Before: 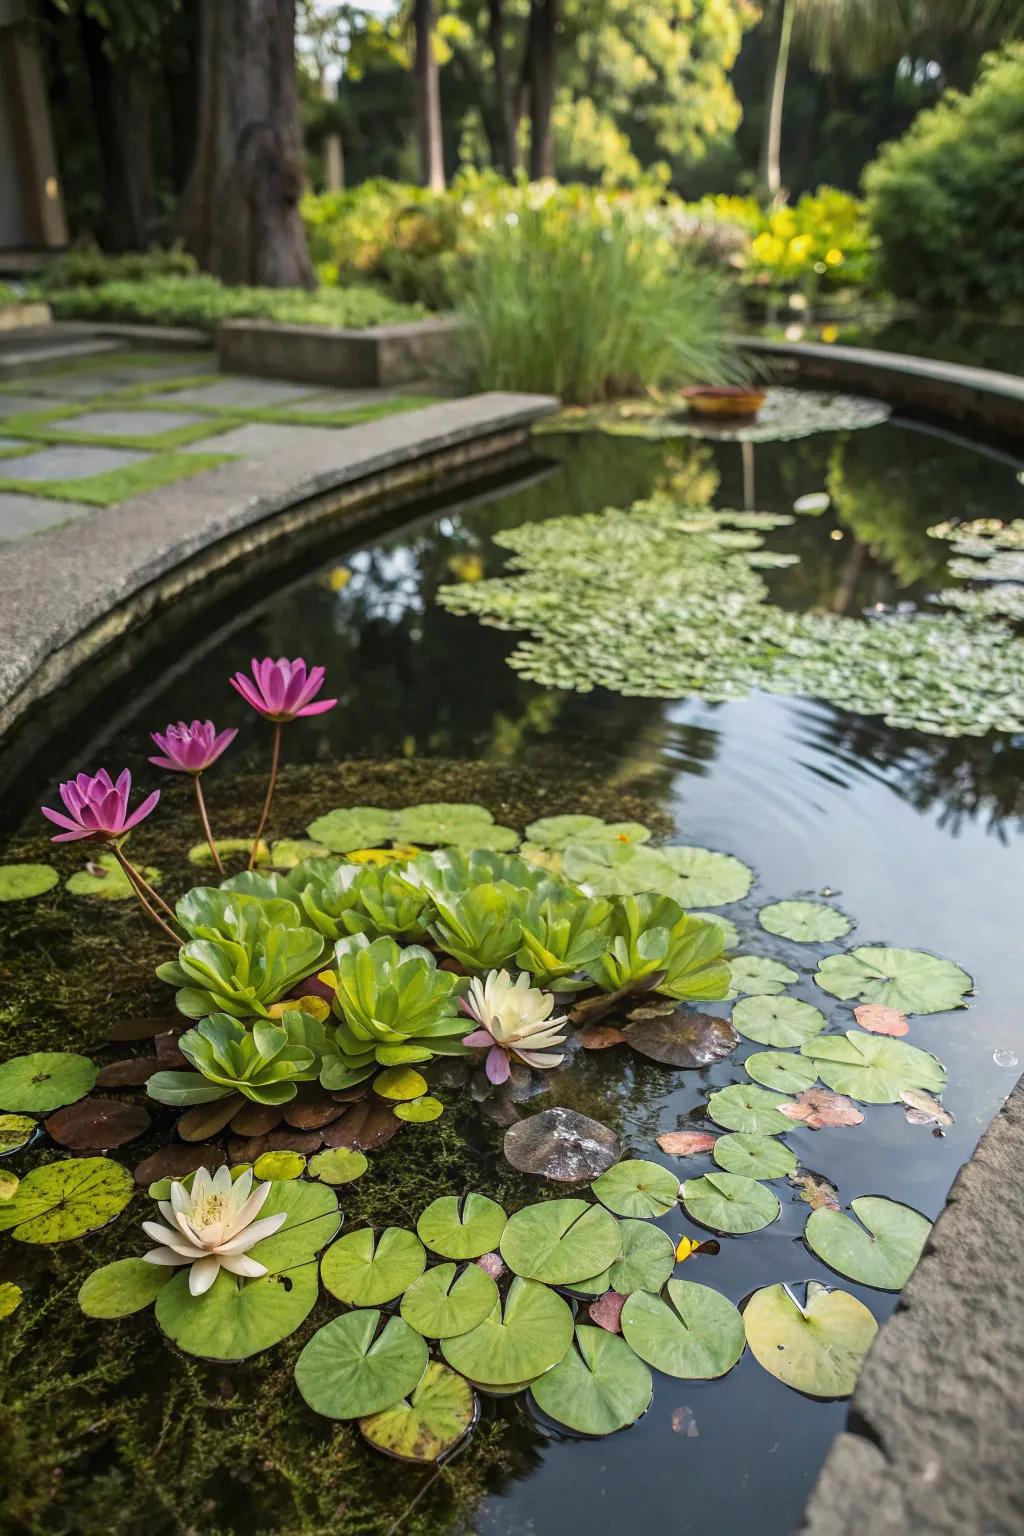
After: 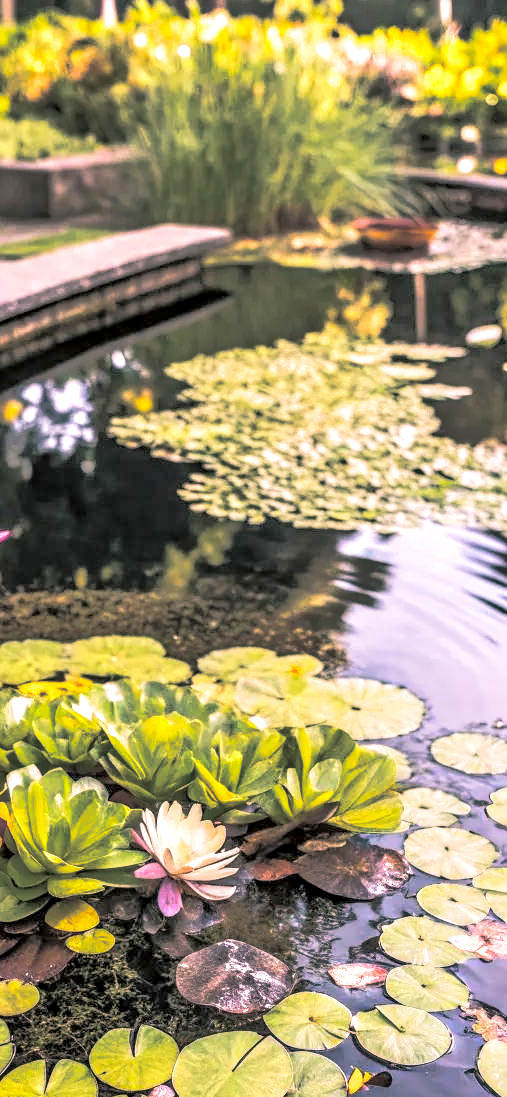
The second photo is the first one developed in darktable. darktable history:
crop: left 32.075%, top 10.976%, right 18.355%, bottom 17.596%
color correction: highlights a* 0.816, highlights b* 2.78, saturation 1.1
local contrast: highlights 25%, detail 150%
white balance: red 1.188, blue 1.11
tone equalizer: -8 EV -0.528 EV, -7 EV -0.319 EV, -6 EV -0.083 EV, -5 EV 0.413 EV, -4 EV 0.985 EV, -3 EV 0.791 EV, -2 EV -0.01 EV, -1 EV 0.14 EV, +0 EV -0.012 EV, smoothing 1
contrast brightness saturation: contrast 0.2, brightness 0.16, saturation 0.22
split-toning: shadows › hue 201.6°, shadows › saturation 0.16, highlights › hue 50.4°, highlights › saturation 0.2, balance -49.9
